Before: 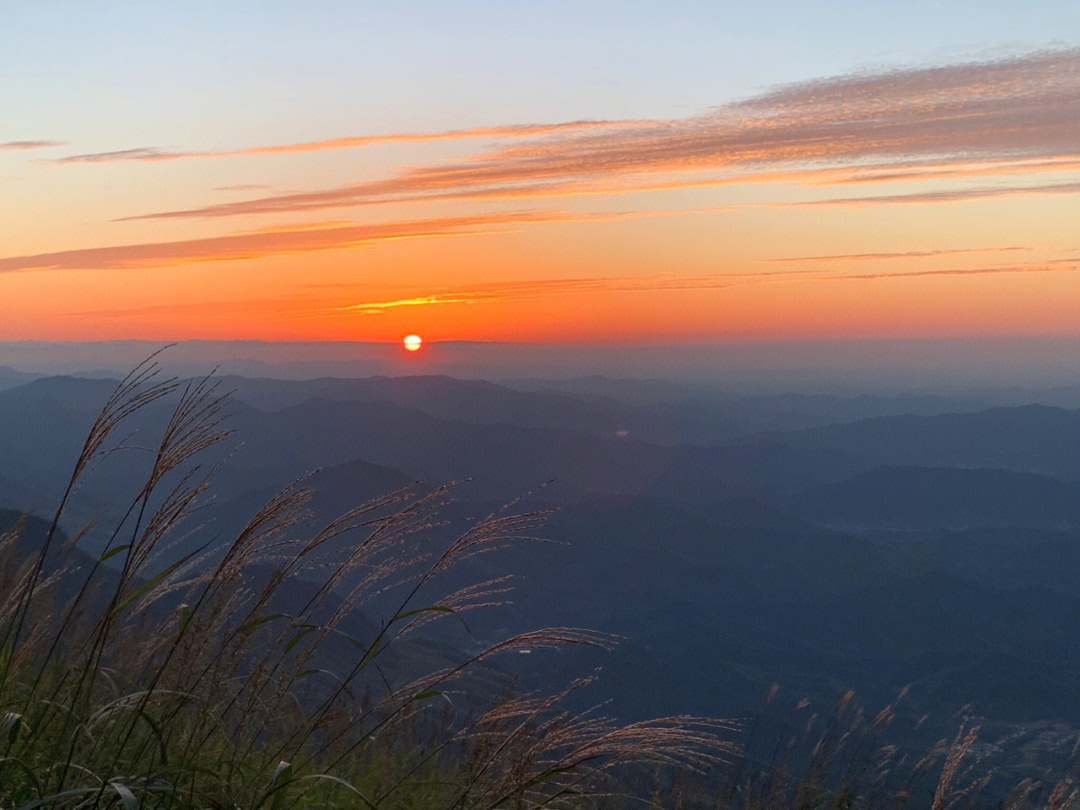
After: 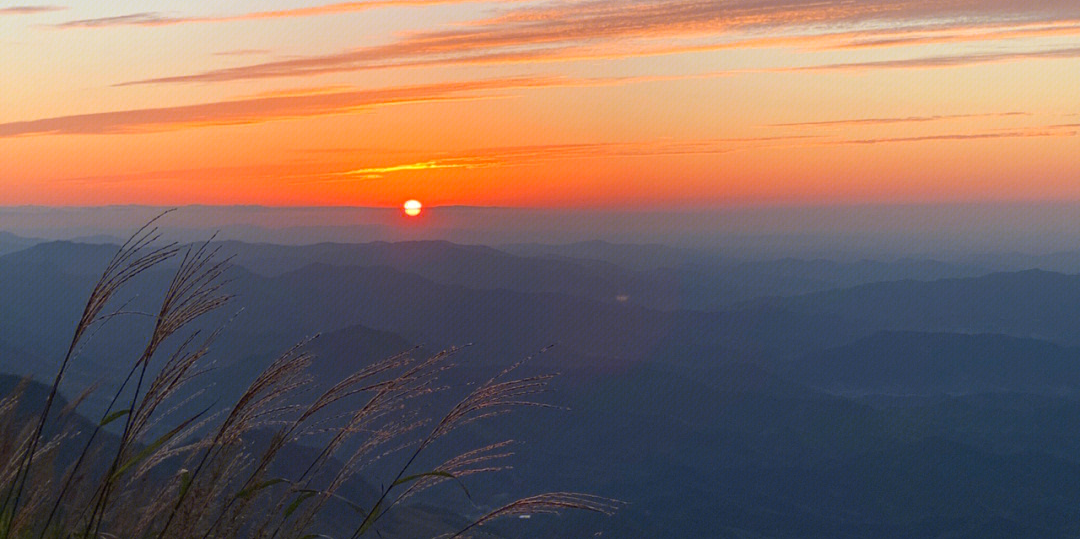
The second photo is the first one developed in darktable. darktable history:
color correction: highlights b* -0.009, saturation 1.07
crop: top 16.672%, bottom 16.711%
